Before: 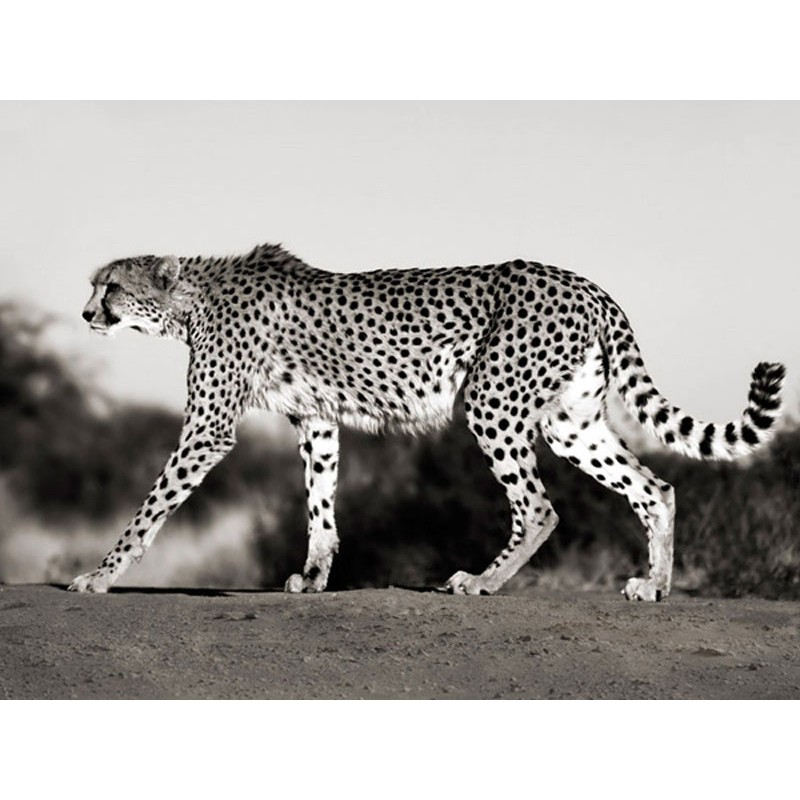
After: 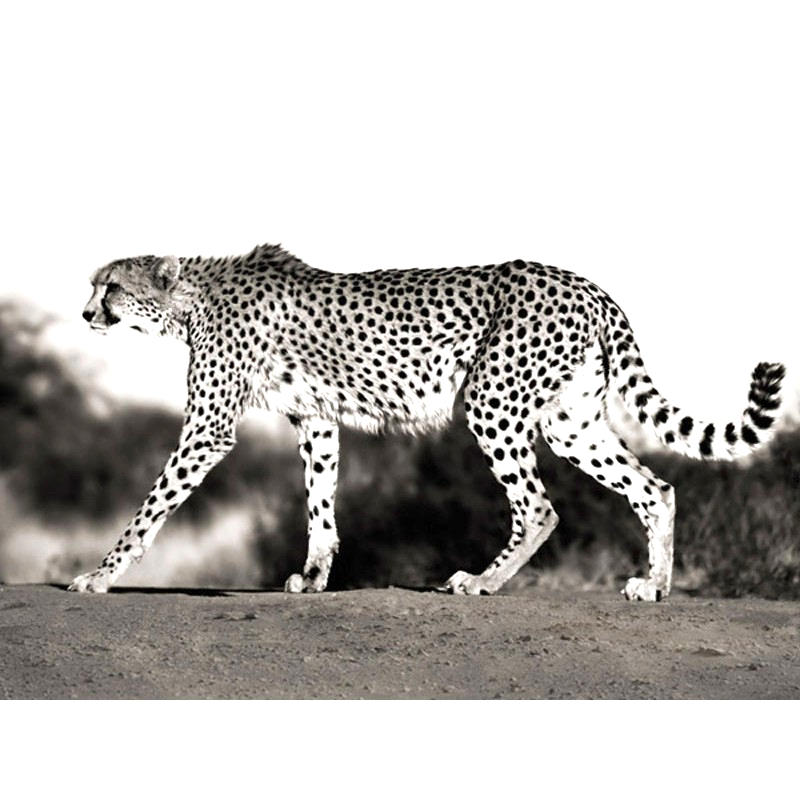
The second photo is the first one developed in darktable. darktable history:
exposure: exposure 0.637 EV, compensate highlight preservation false
